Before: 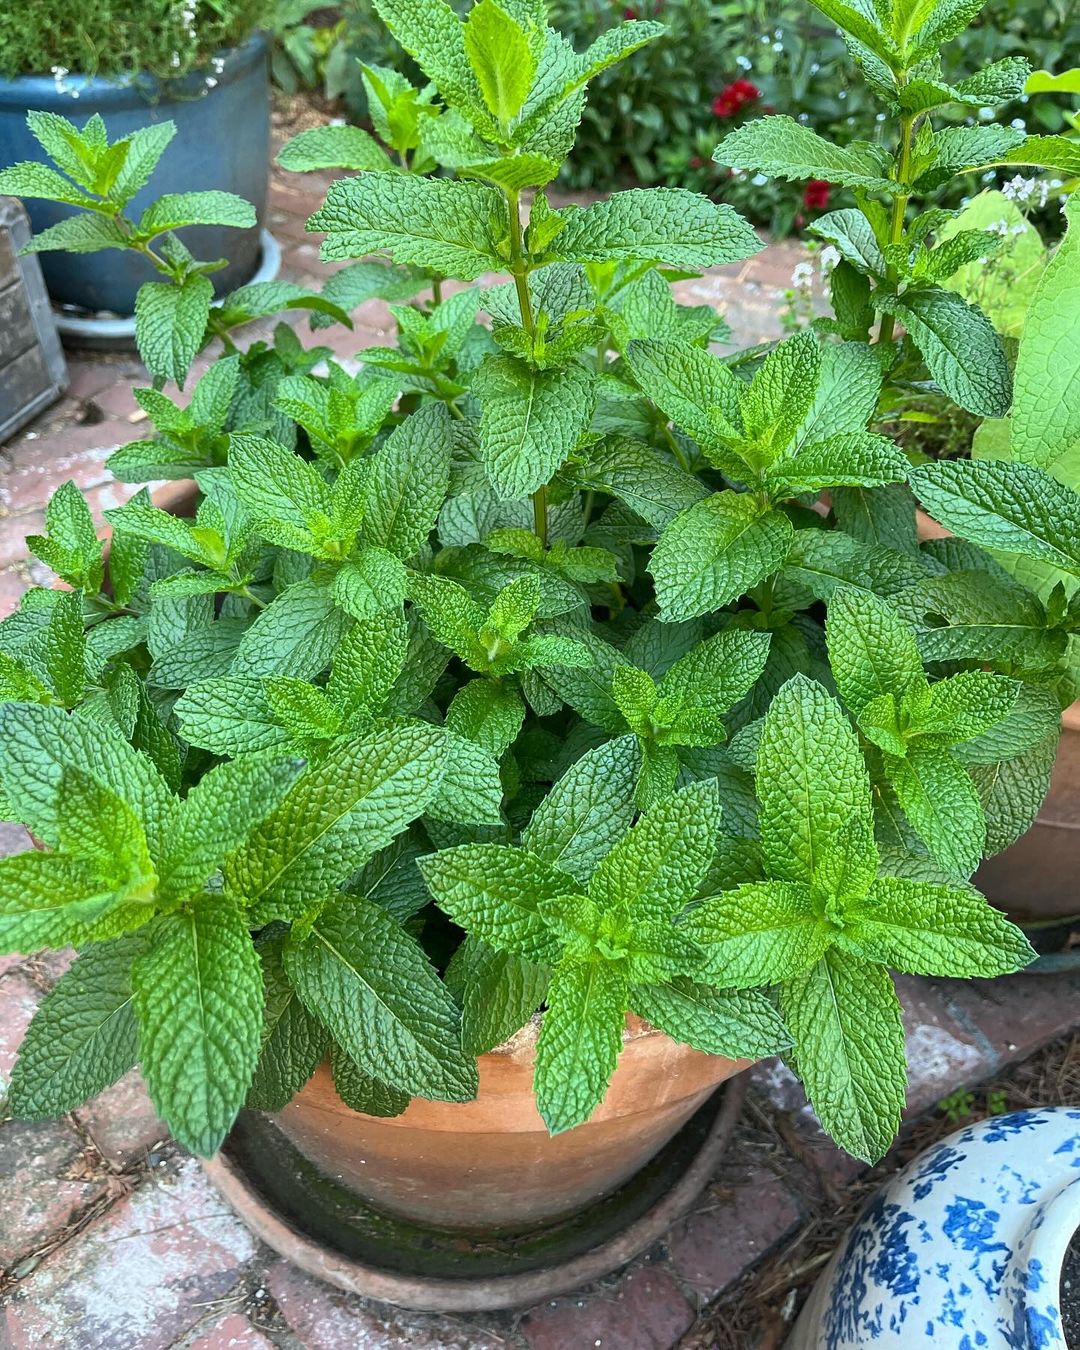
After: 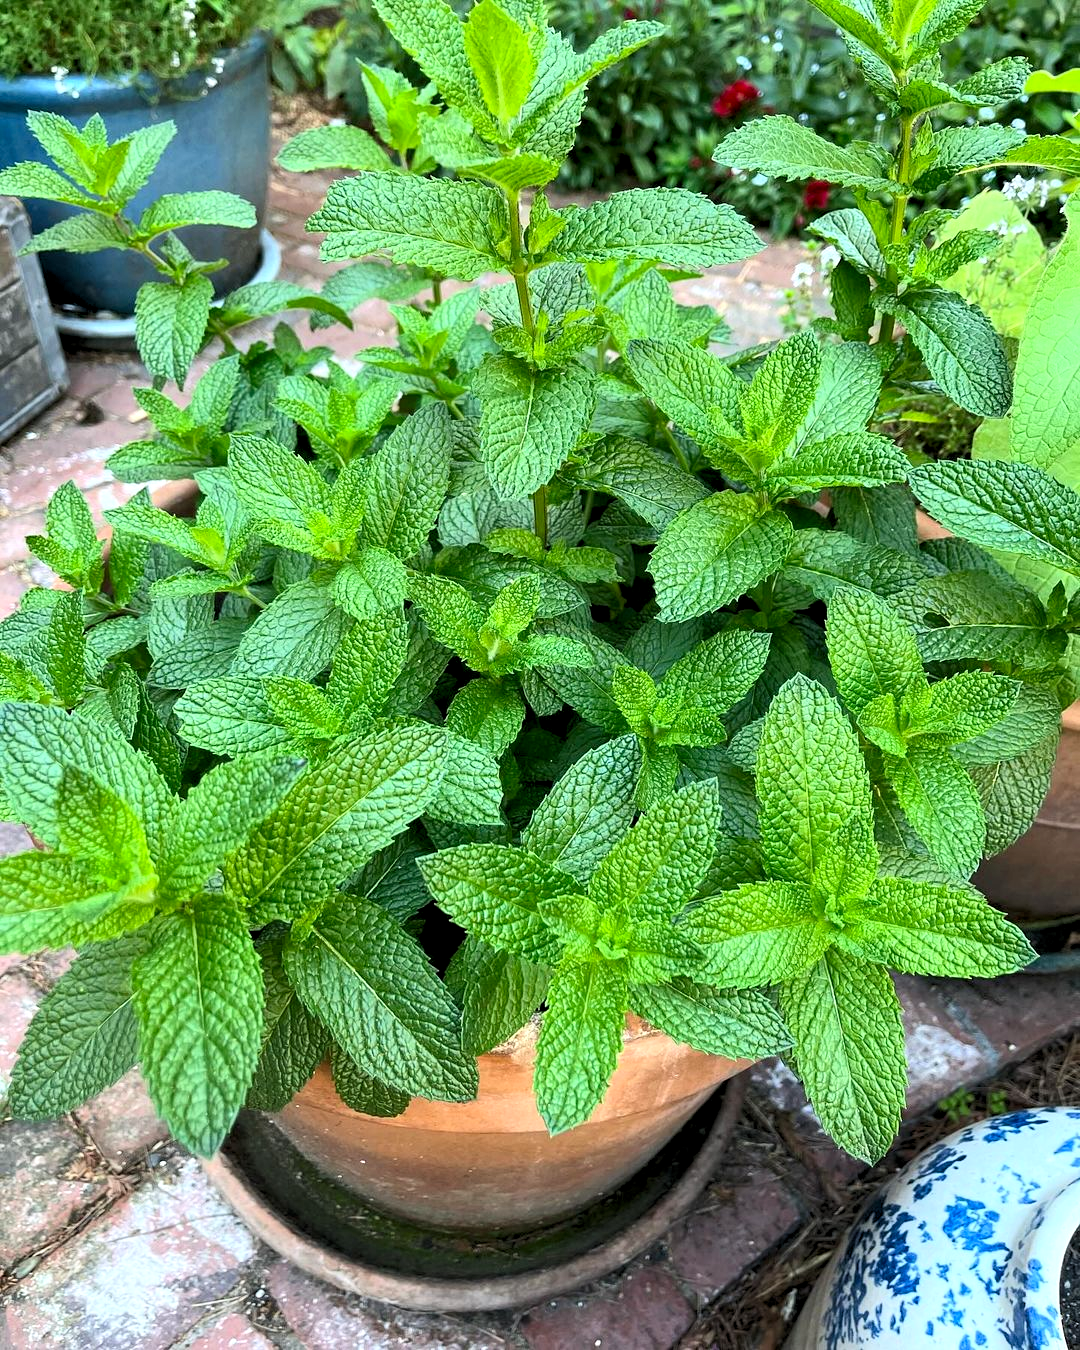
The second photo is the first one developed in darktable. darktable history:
contrast brightness saturation: contrast 0.15, brightness -0.01, saturation 0.1
rgb levels: levels [[0.01, 0.419, 0.839], [0, 0.5, 1], [0, 0.5, 1]]
